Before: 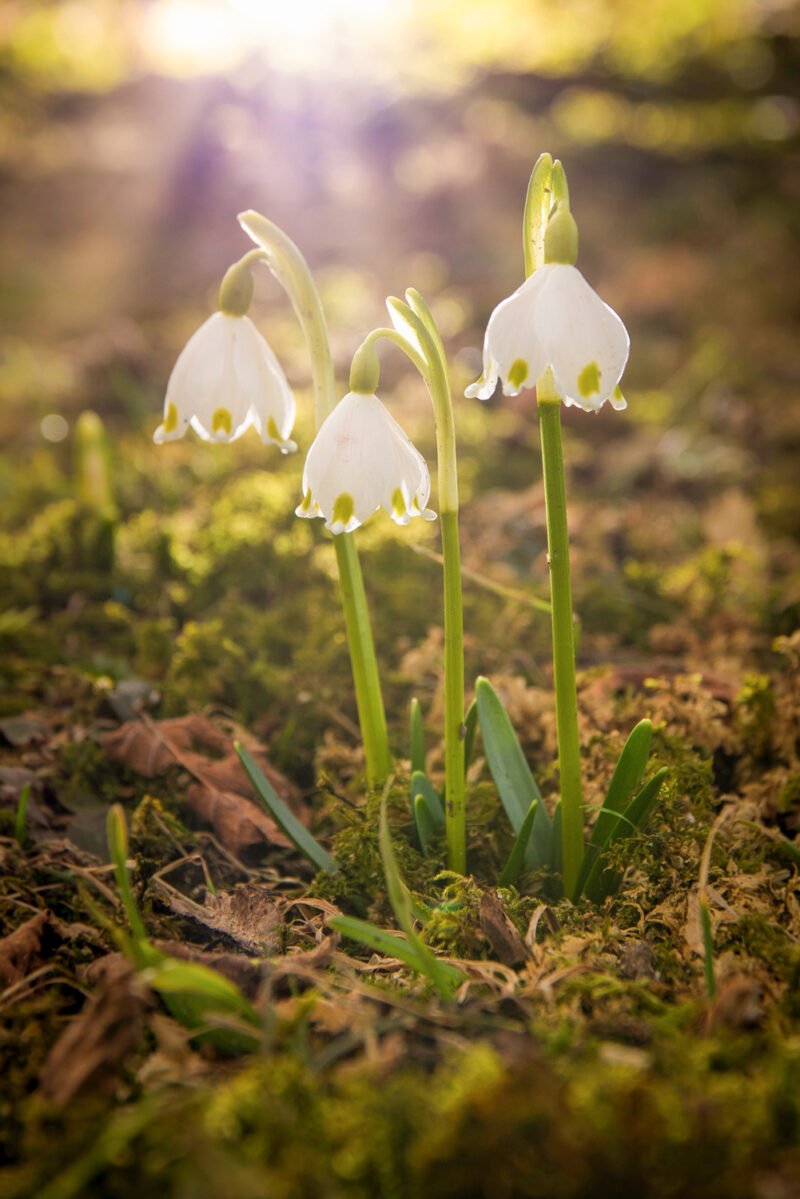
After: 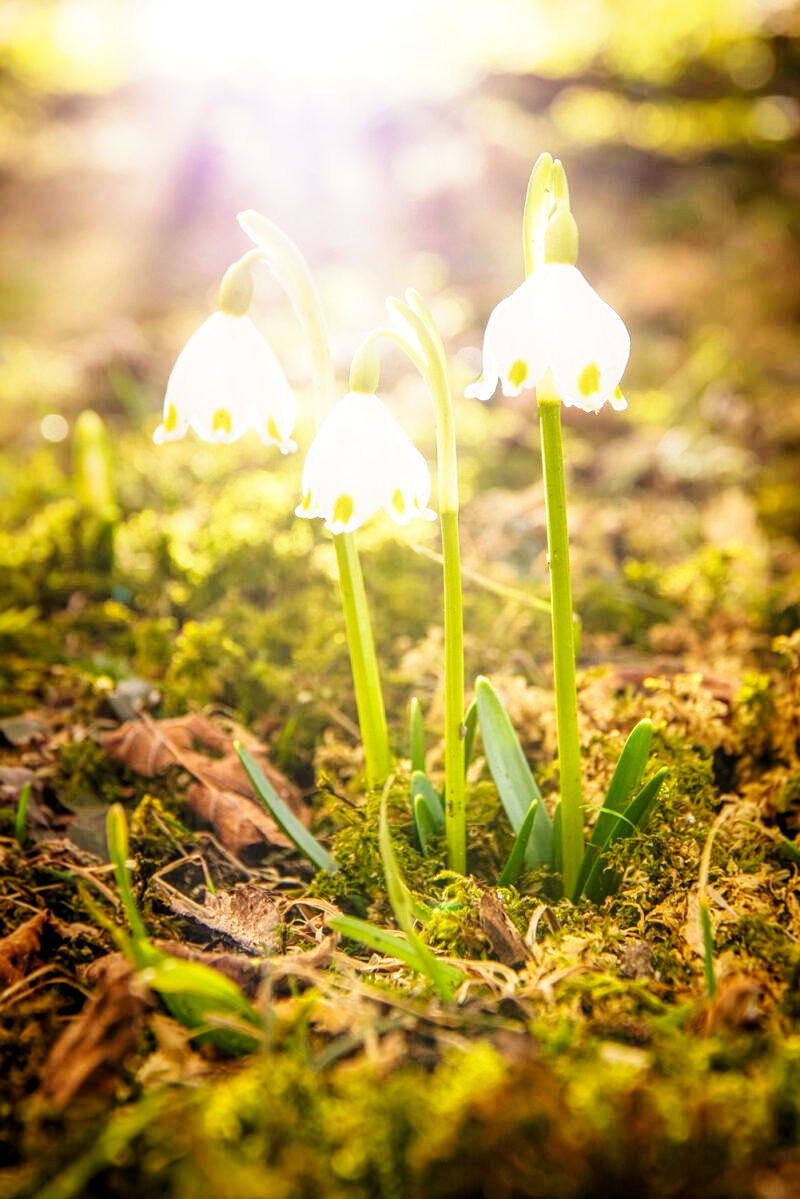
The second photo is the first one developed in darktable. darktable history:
contrast equalizer: y [[0.5, 0.486, 0.447, 0.446, 0.489, 0.5], [0.5 ×6], [0.5 ×6], [0 ×6], [0 ×6]]
exposure: exposure 0.217 EV, compensate highlight preservation false
base curve: curves: ch0 [(0, 0) (0, 0.001) (0.001, 0.001) (0.004, 0.002) (0.007, 0.004) (0.015, 0.013) (0.033, 0.045) (0.052, 0.096) (0.075, 0.17) (0.099, 0.241) (0.163, 0.42) (0.219, 0.55) (0.259, 0.616) (0.327, 0.722) (0.365, 0.765) (0.522, 0.873) (0.547, 0.881) (0.689, 0.919) (0.826, 0.952) (1, 1)], preserve colors none
local contrast: on, module defaults
